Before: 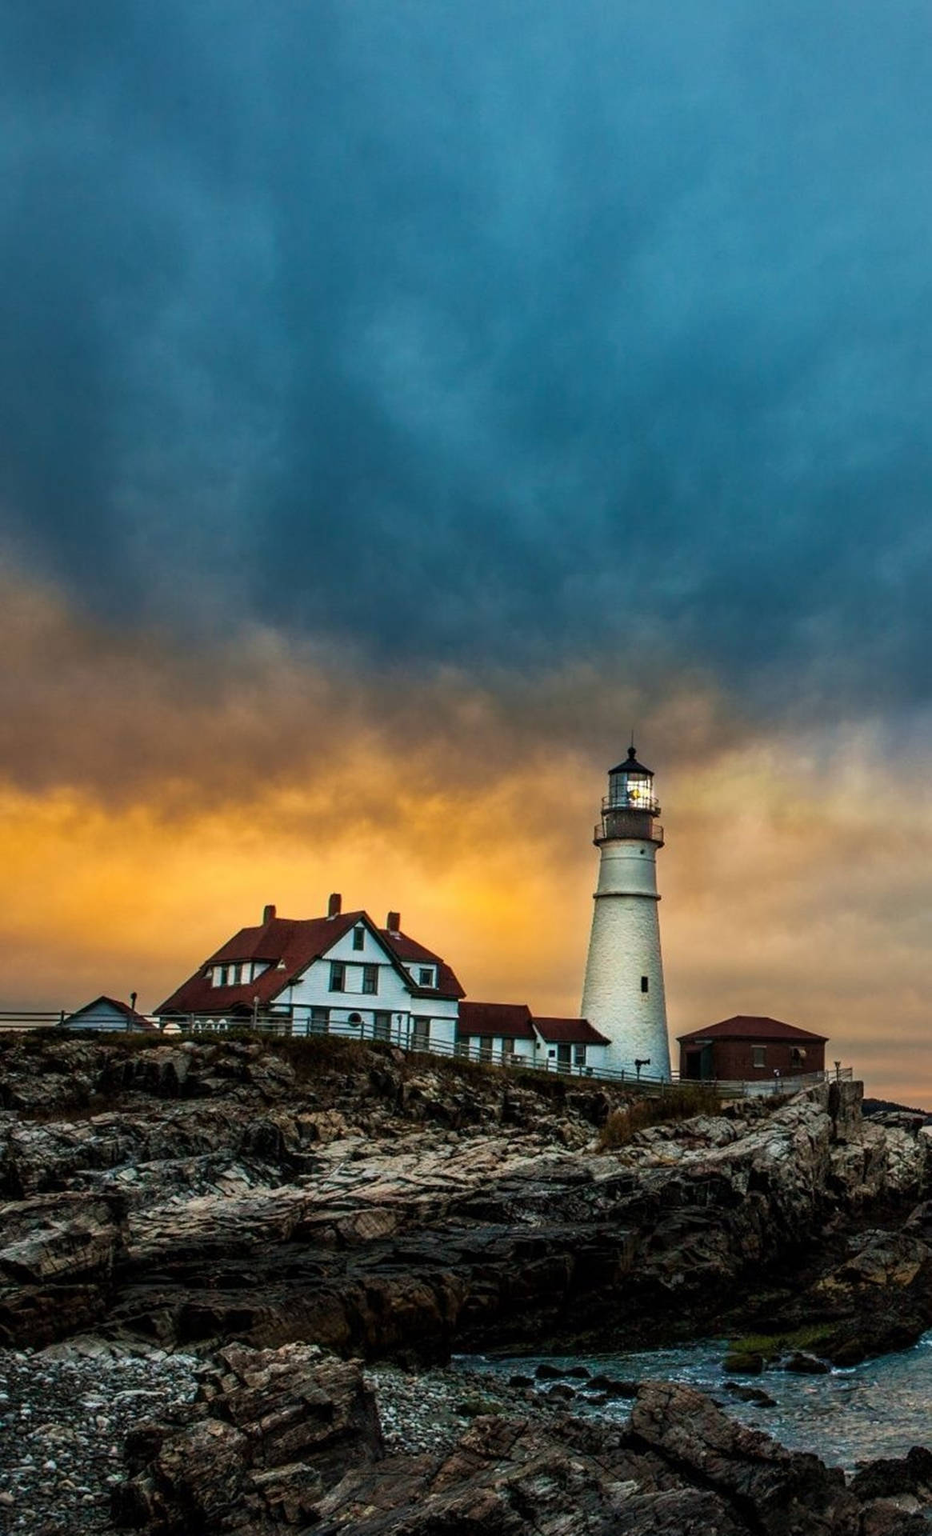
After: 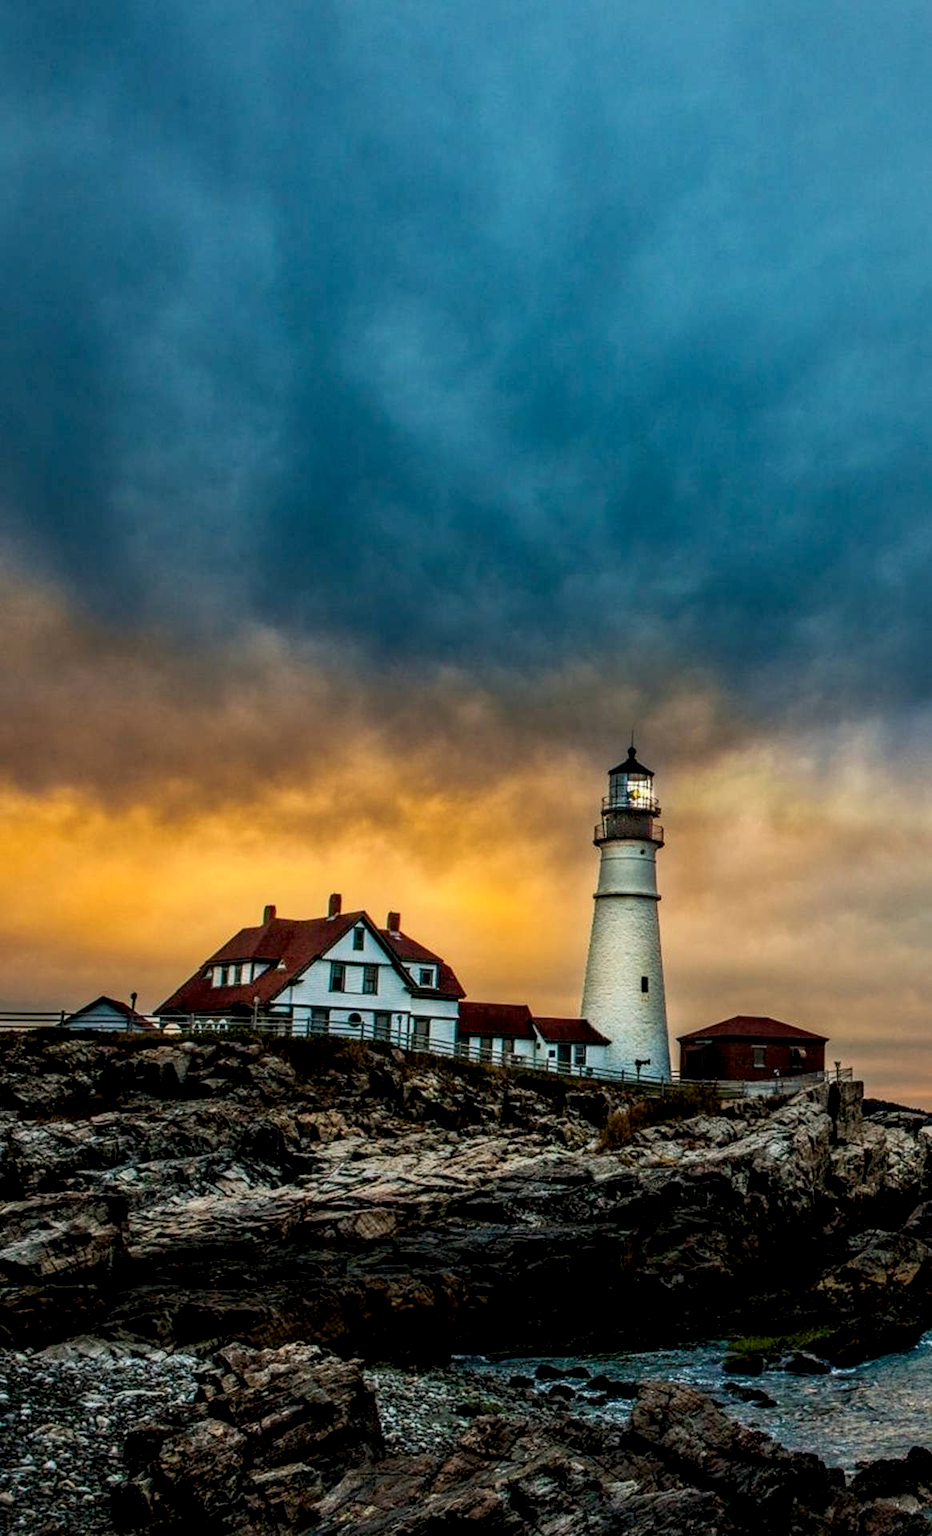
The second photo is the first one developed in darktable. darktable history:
local contrast: on, module defaults
exposure: black level correction 0.009, exposure 0.015 EV, compensate highlight preservation false
